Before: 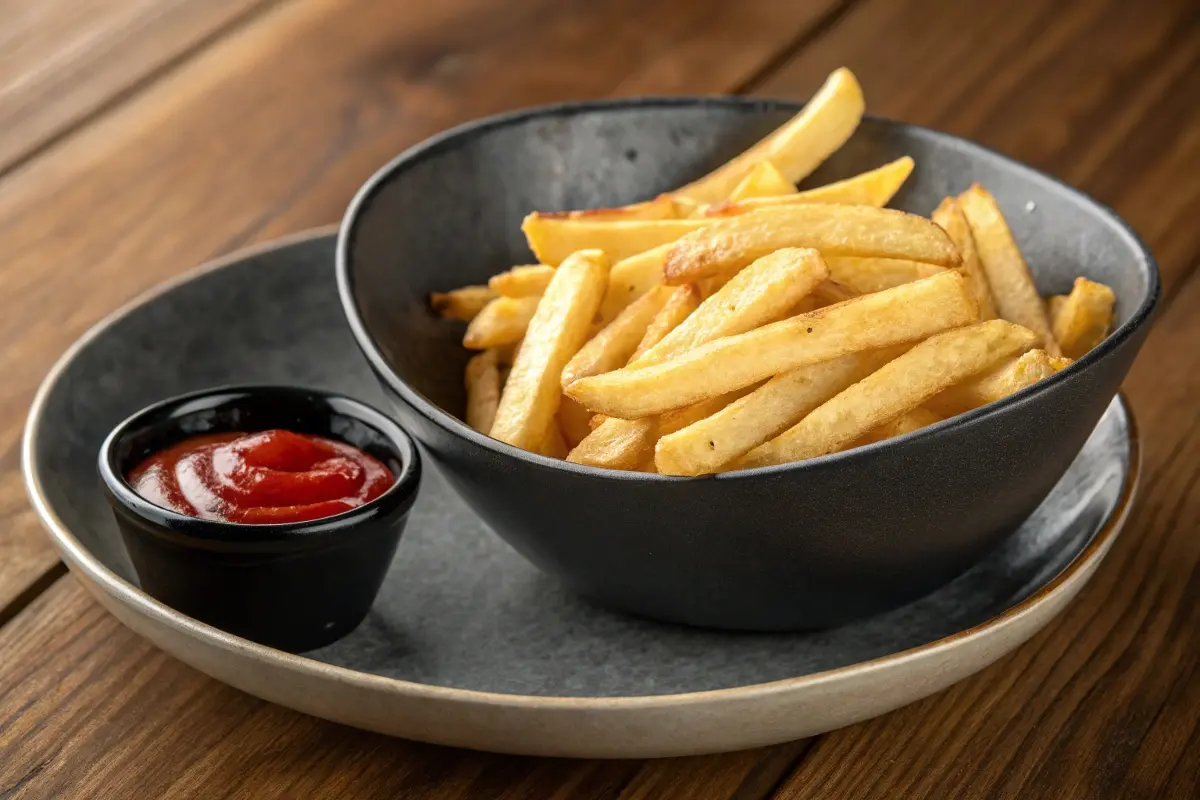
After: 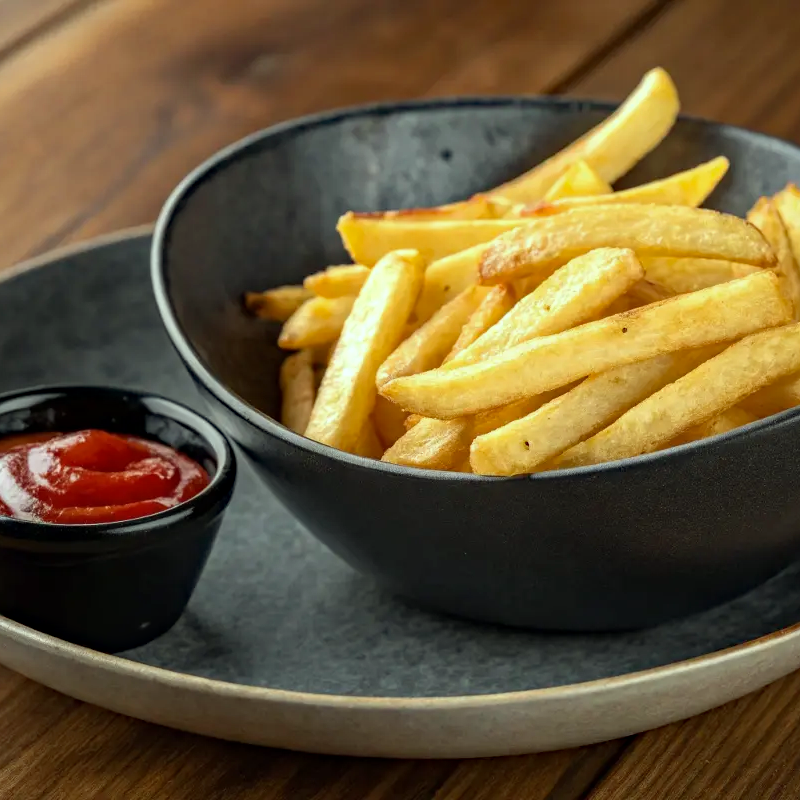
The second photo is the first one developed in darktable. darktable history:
white balance: emerald 1
crop and rotate: left 15.446%, right 17.836%
color correction: highlights a* -8, highlights b* 3.1
haze removal: compatibility mode true, adaptive false
